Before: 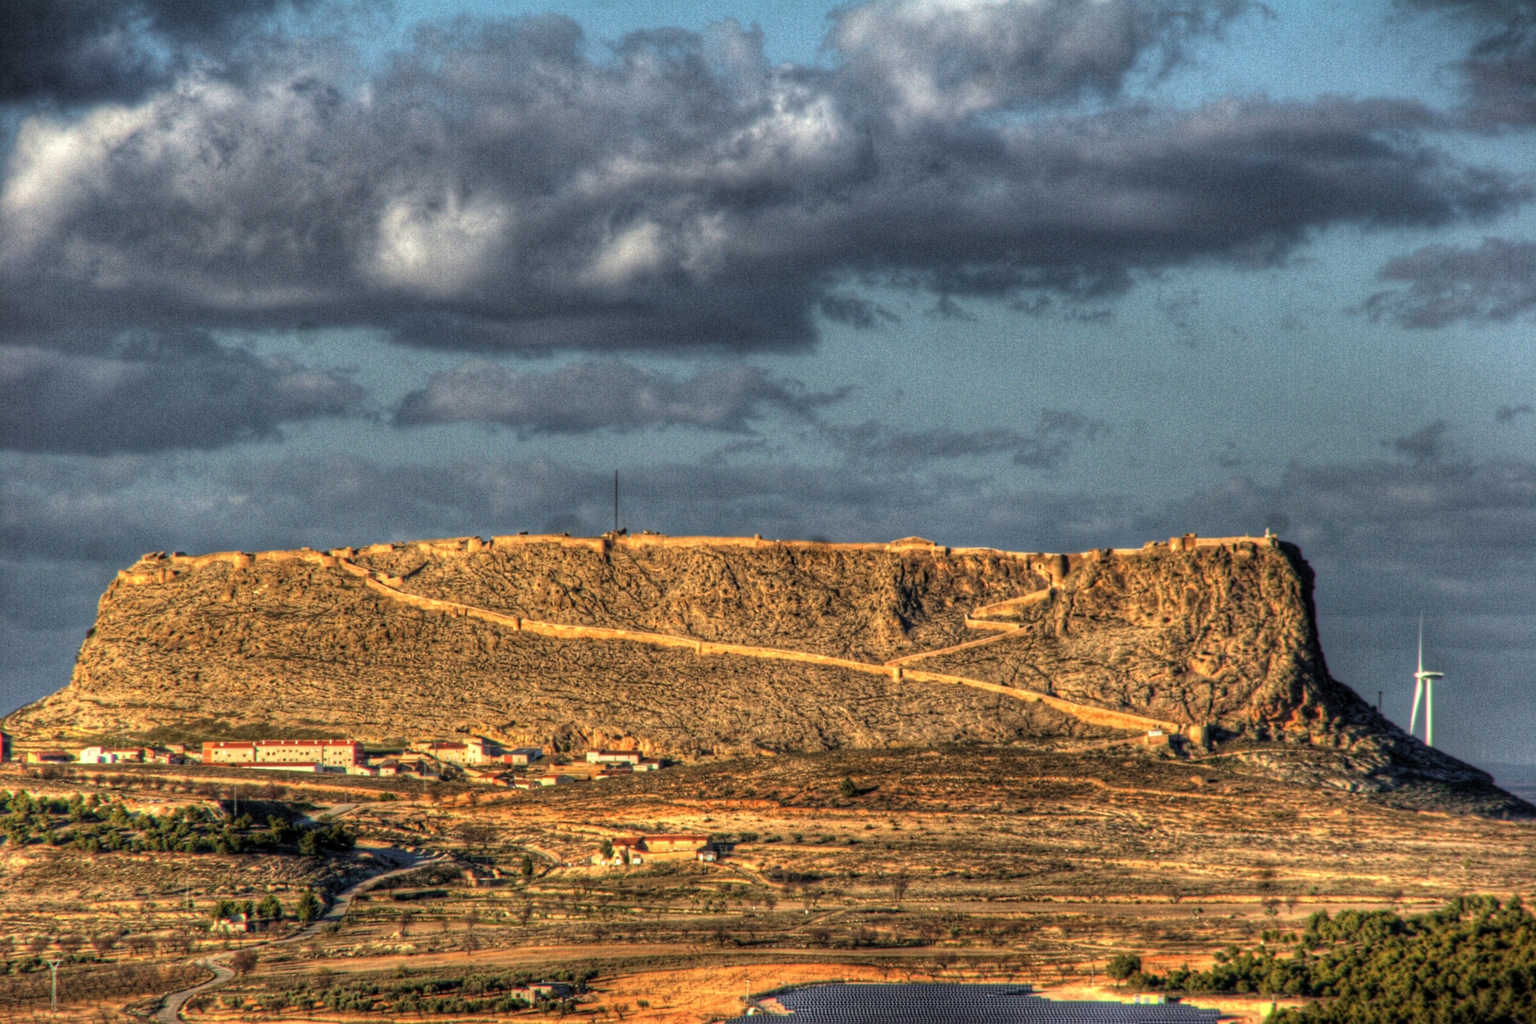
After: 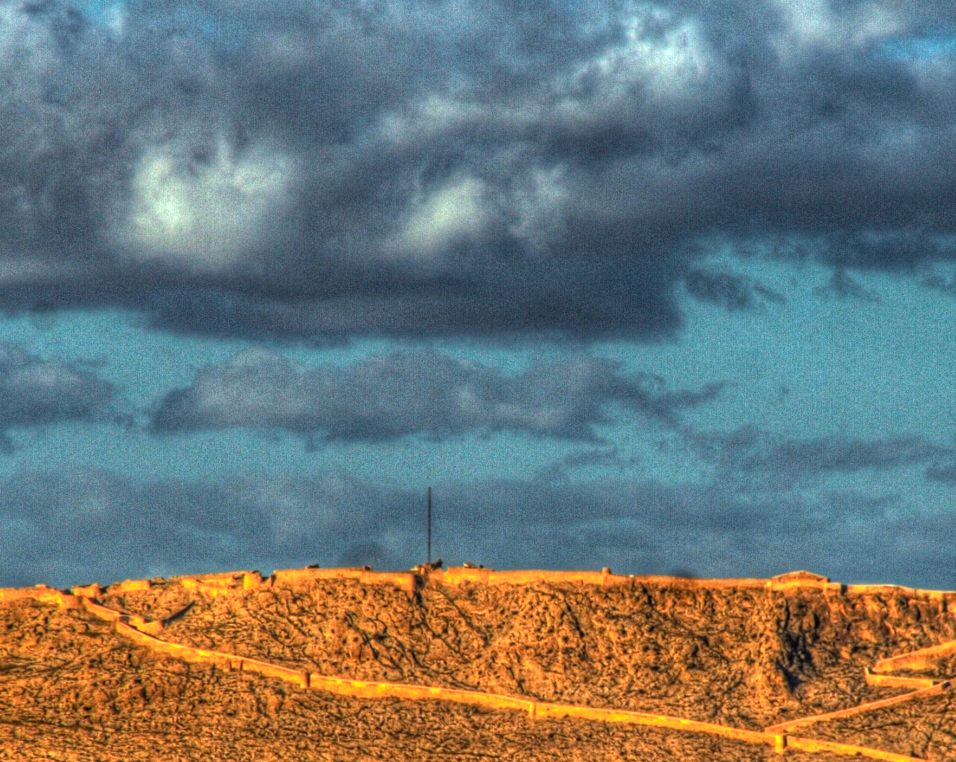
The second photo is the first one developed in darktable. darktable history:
color zones: curves: ch1 [(0, 0.469) (0.072, 0.457) (0.243, 0.494) (0.429, 0.5) (0.571, 0.5) (0.714, 0.5) (0.857, 0.5) (1, 0.469)]; ch2 [(0, 0.499) (0.143, 0.467) (0.242, 0.436) (0.429, 0.493) (0.571, 0.5) (0.714, 0.5) (0.857, 0.5) (1, 0.499)]
color balance rgb: power › chroma 0.259%, power › hue 60.35°, highlights gain › luminance 15.376%, highlights gain › chroma 3.878%, highlights gain › hue 207.01°, white fulcrum 0.986 EV, linear chroma grading › global chroma 32.841%, perceptual saturation grading › global saturation 0.746%, global vibrance 20%
local contrast: detail 110%
crop: left 17.762%, top 7.87%, right 32.44%, bottom 32.563%
